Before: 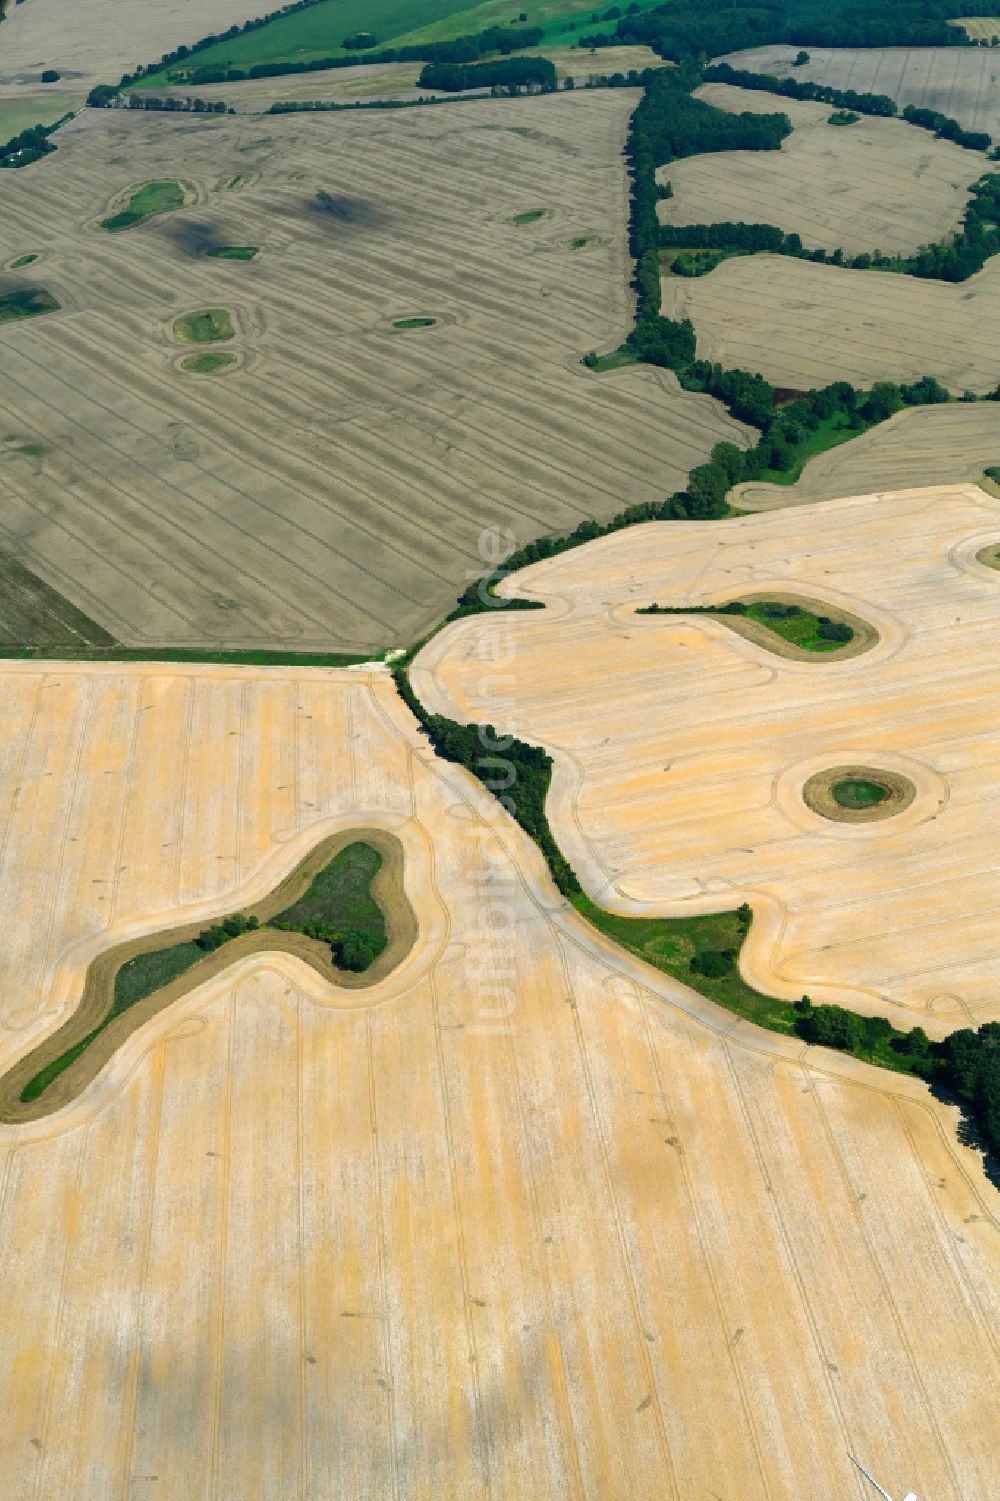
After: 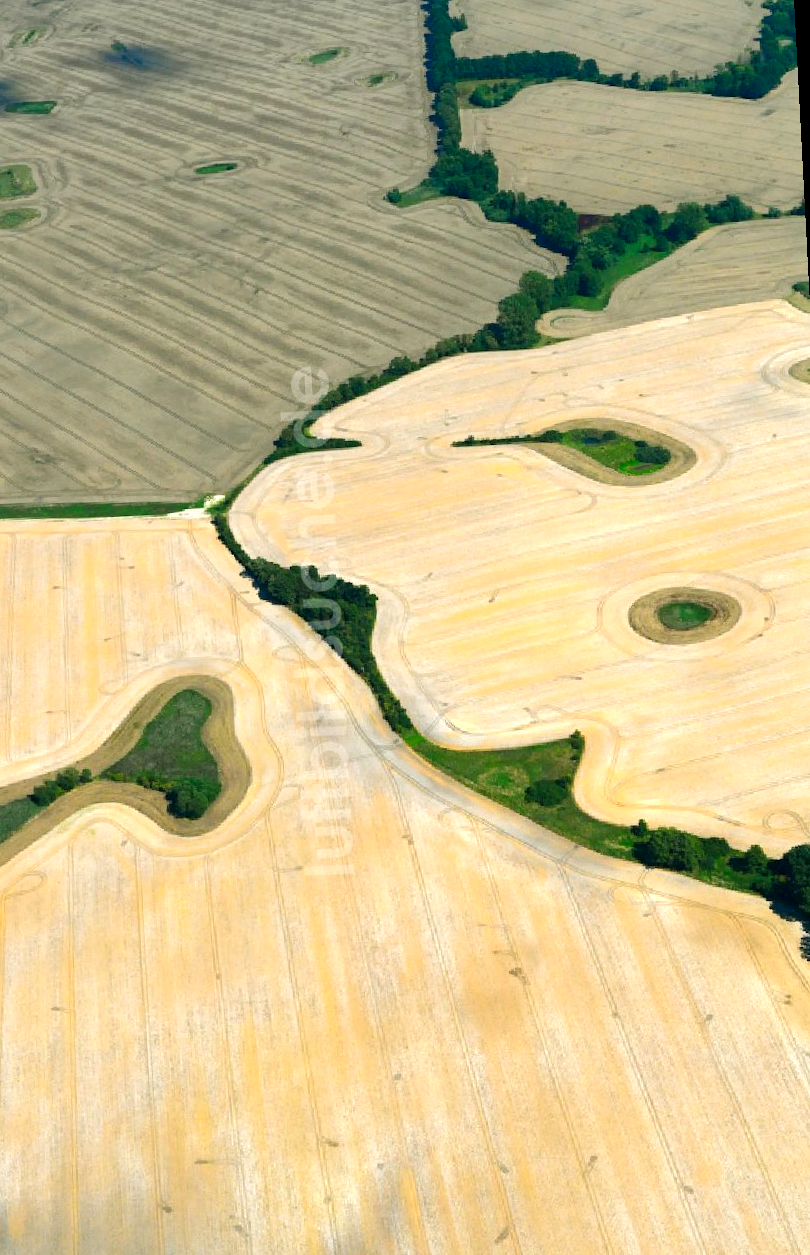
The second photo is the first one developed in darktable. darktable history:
rotate and perspective: rotation -3°, crop left 0.031, crop right 0.968, crop top 0.07, crop bottom 0.93
exposure: exposure 0.4 EV, compensate highlight preservation false
color zones: curves: ch1 [(0.25, 0.5) (0.747, 0.71)]
crop and rotate: left 17.959%, top 5.771%, right 1.742%
